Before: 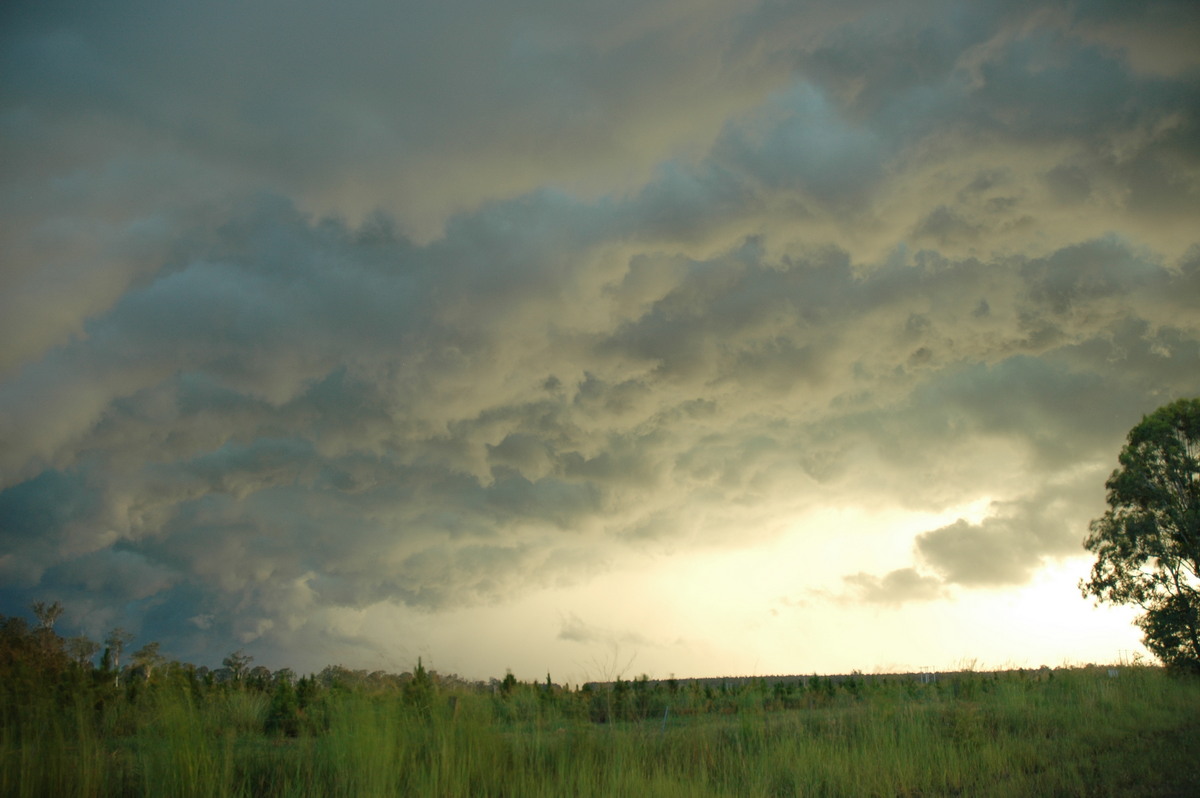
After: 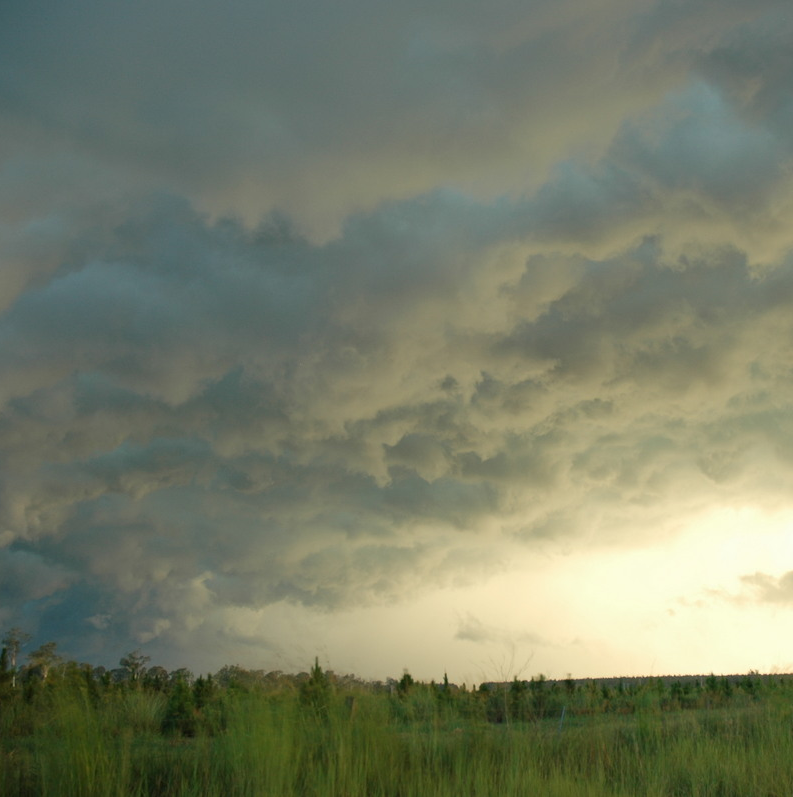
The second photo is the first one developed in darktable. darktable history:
crop and rotate: left 8.589%, right 25.28%
